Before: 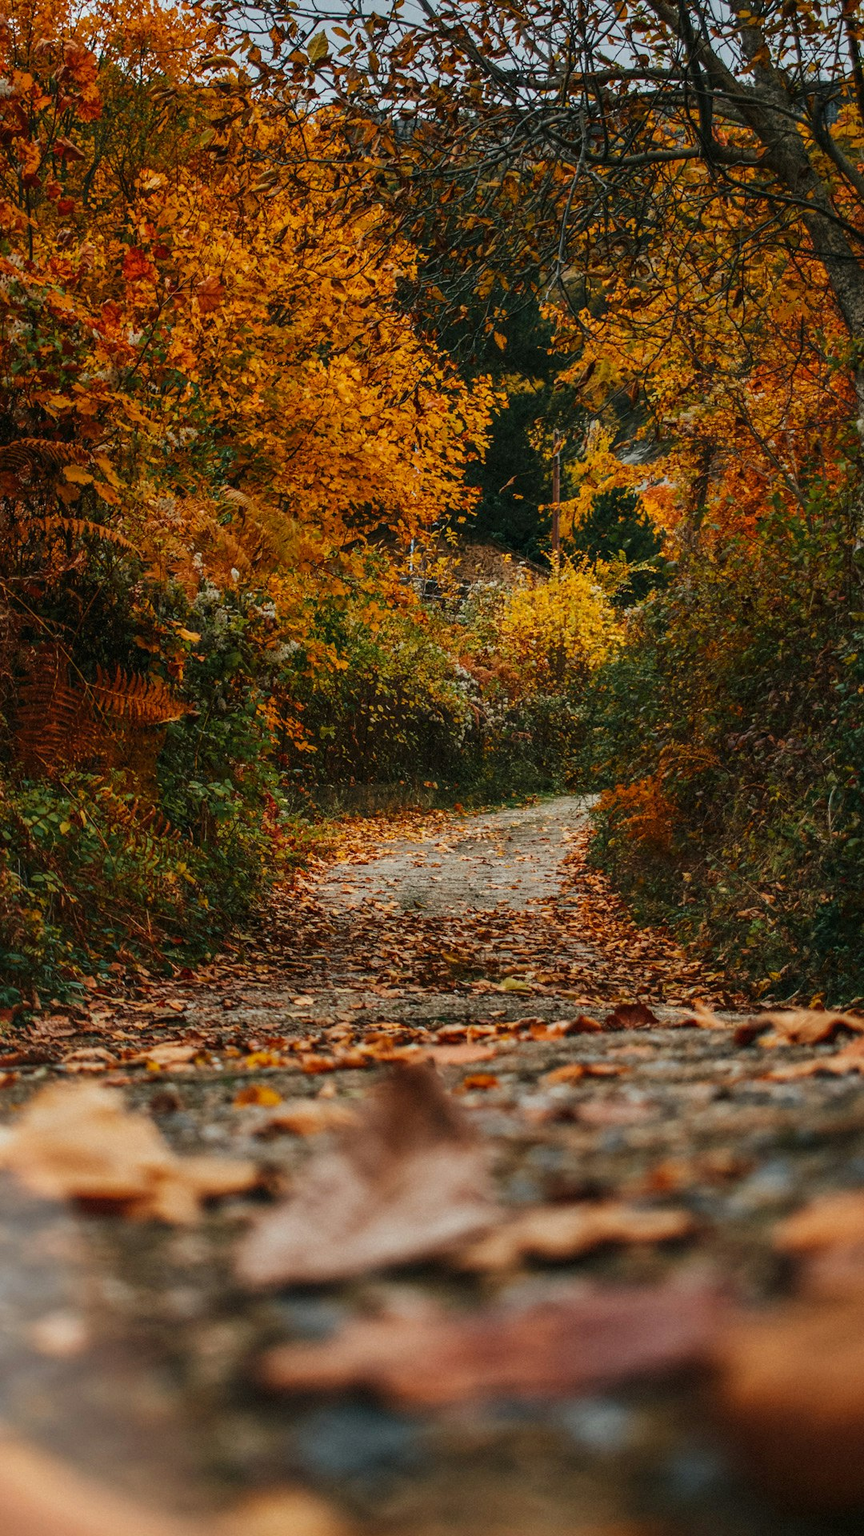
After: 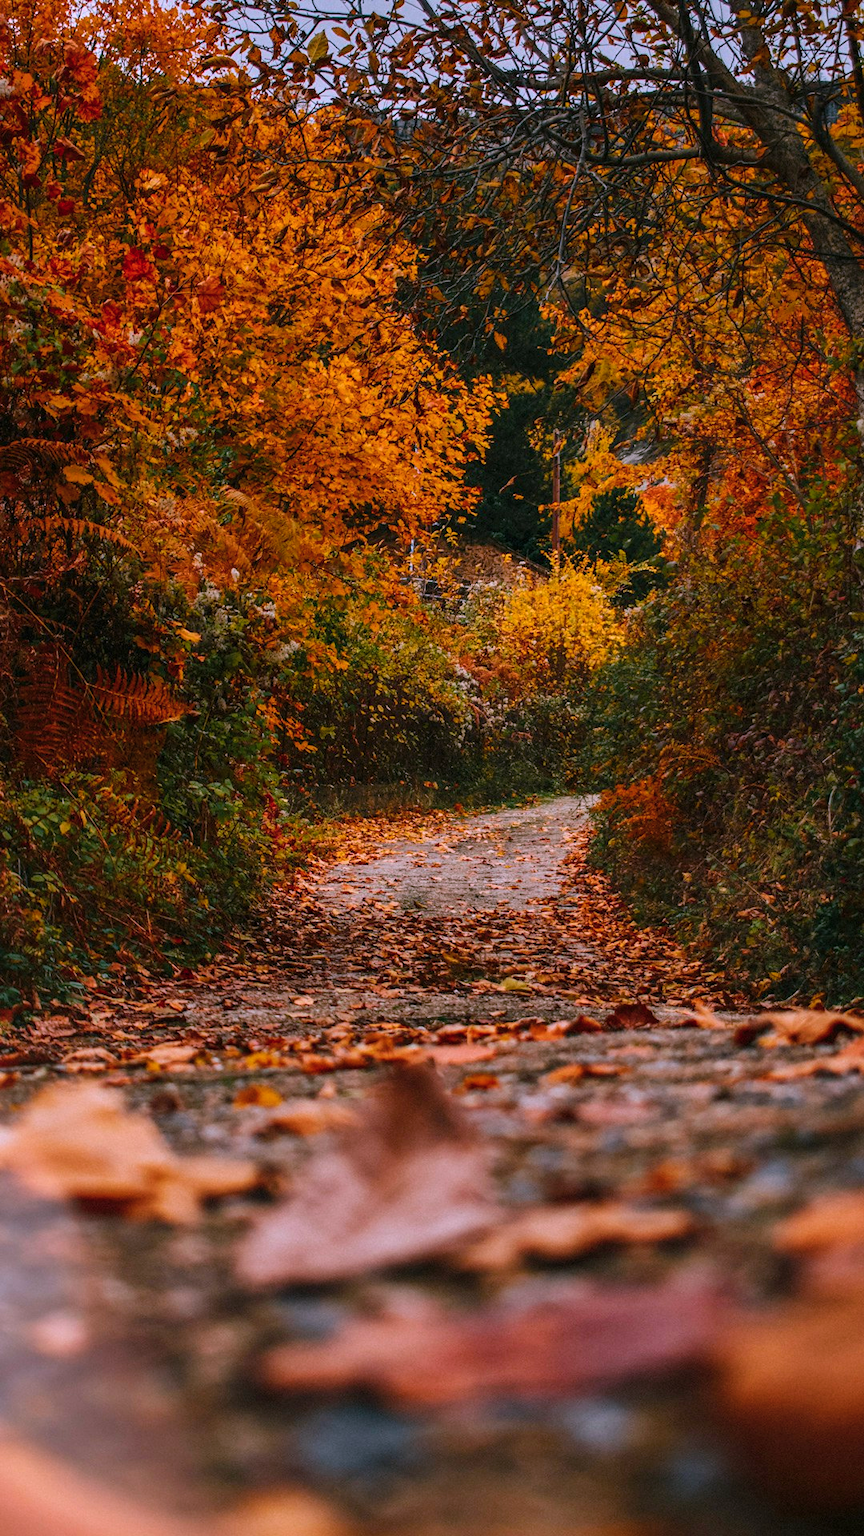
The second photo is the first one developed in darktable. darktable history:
color correction: highlights a* 15.46, highlights b* -20.56
color balance rgb: perceptual saturation grading › global saturation 20%, global vibrance 20%
